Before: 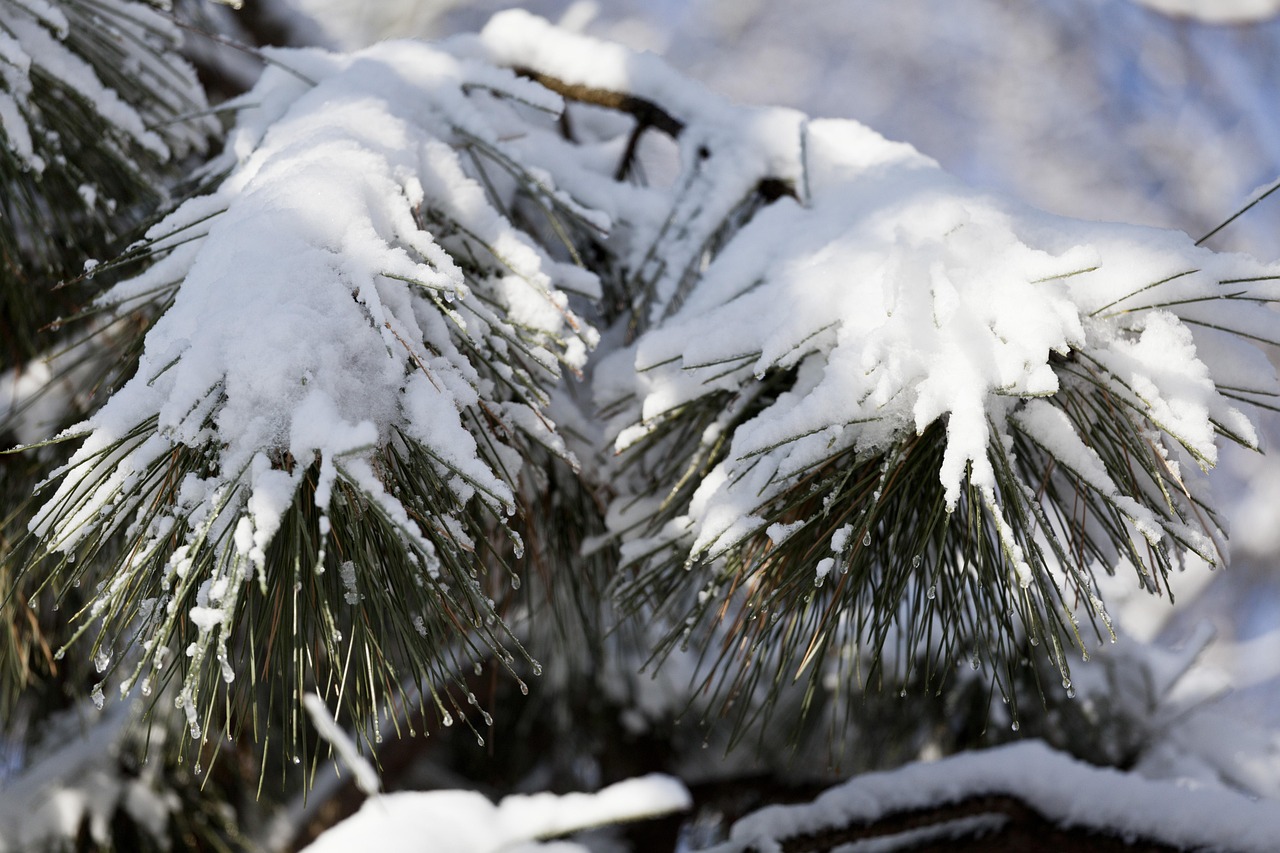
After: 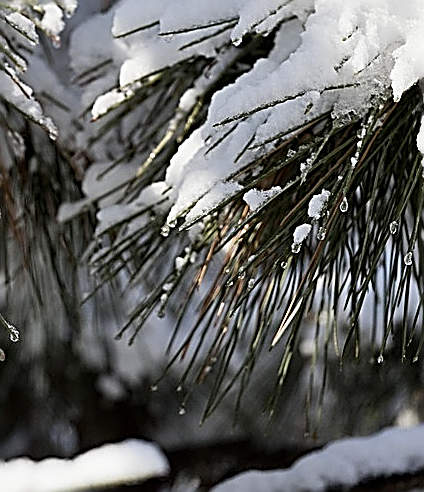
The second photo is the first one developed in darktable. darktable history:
shadows and highlights: soften with gaussian
crop: left 40.878%, top 39.176%, right 25.993%, bottom 3.081%
sharpen: amount 2
